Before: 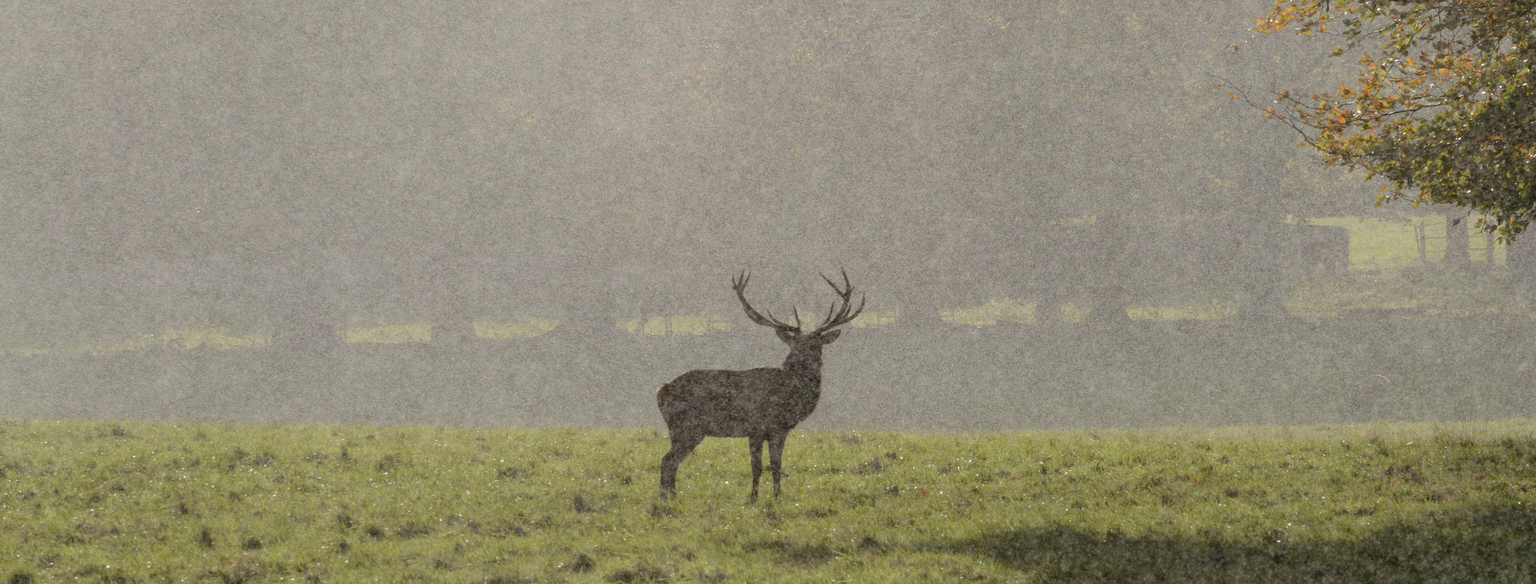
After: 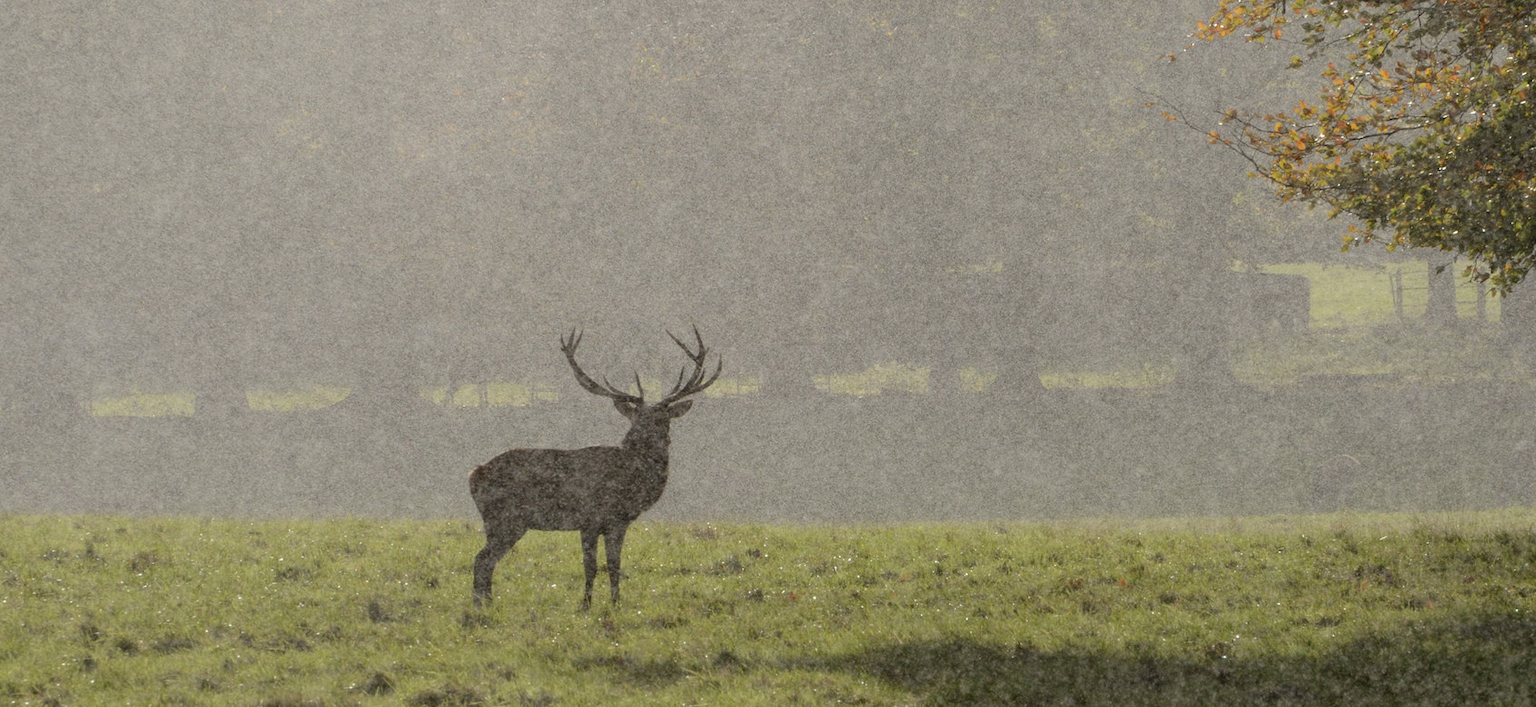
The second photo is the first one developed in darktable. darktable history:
crop: left 17.674%, bottom 0.046%
